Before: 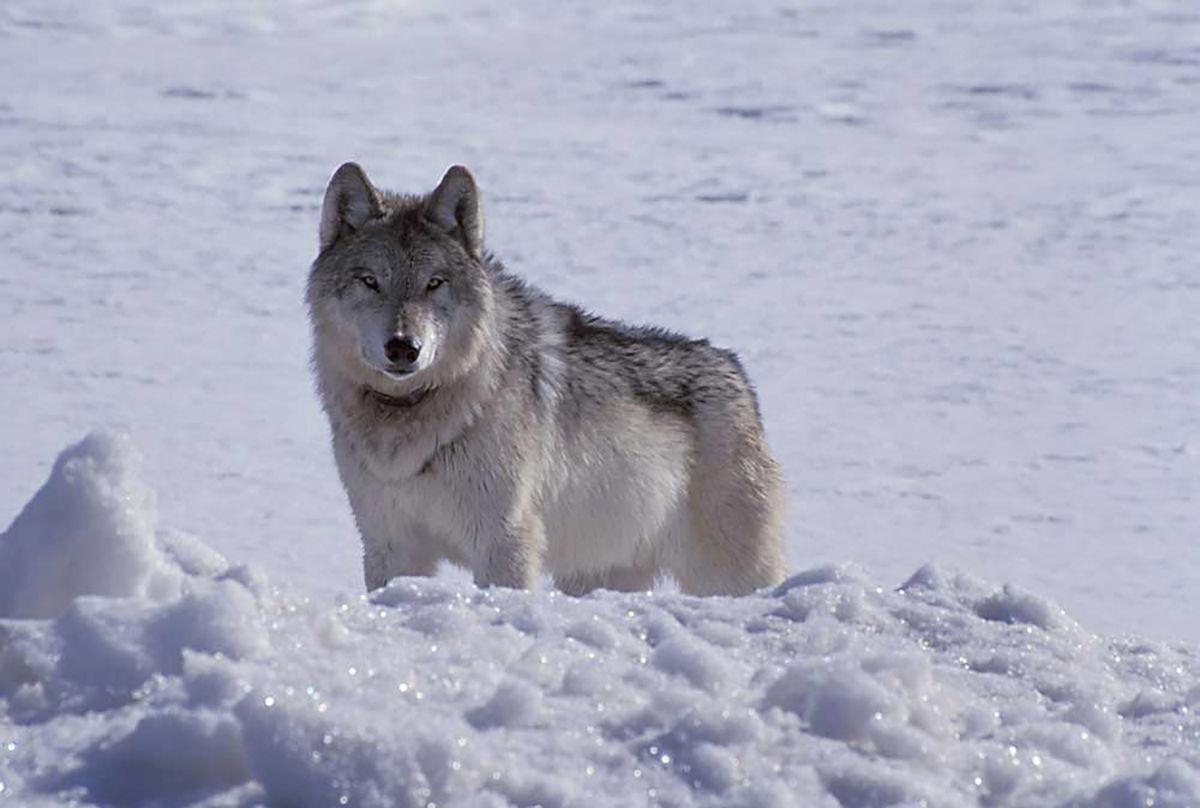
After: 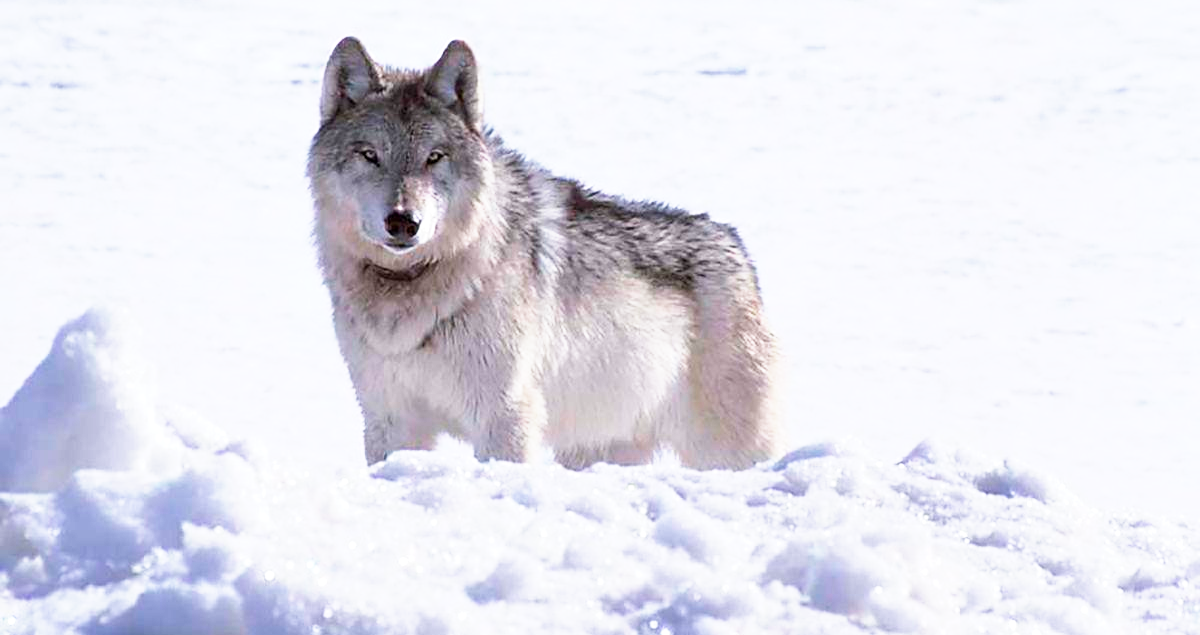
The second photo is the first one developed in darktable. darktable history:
exposure: exposure 0.604 EV, compensate highlight preservation false
base curve: curves: ch0 [(0, 0) (0.557, 0.834) (1, 1)], preserve colors none
crop and rotate: top 15.827%, bottom 5.517%
